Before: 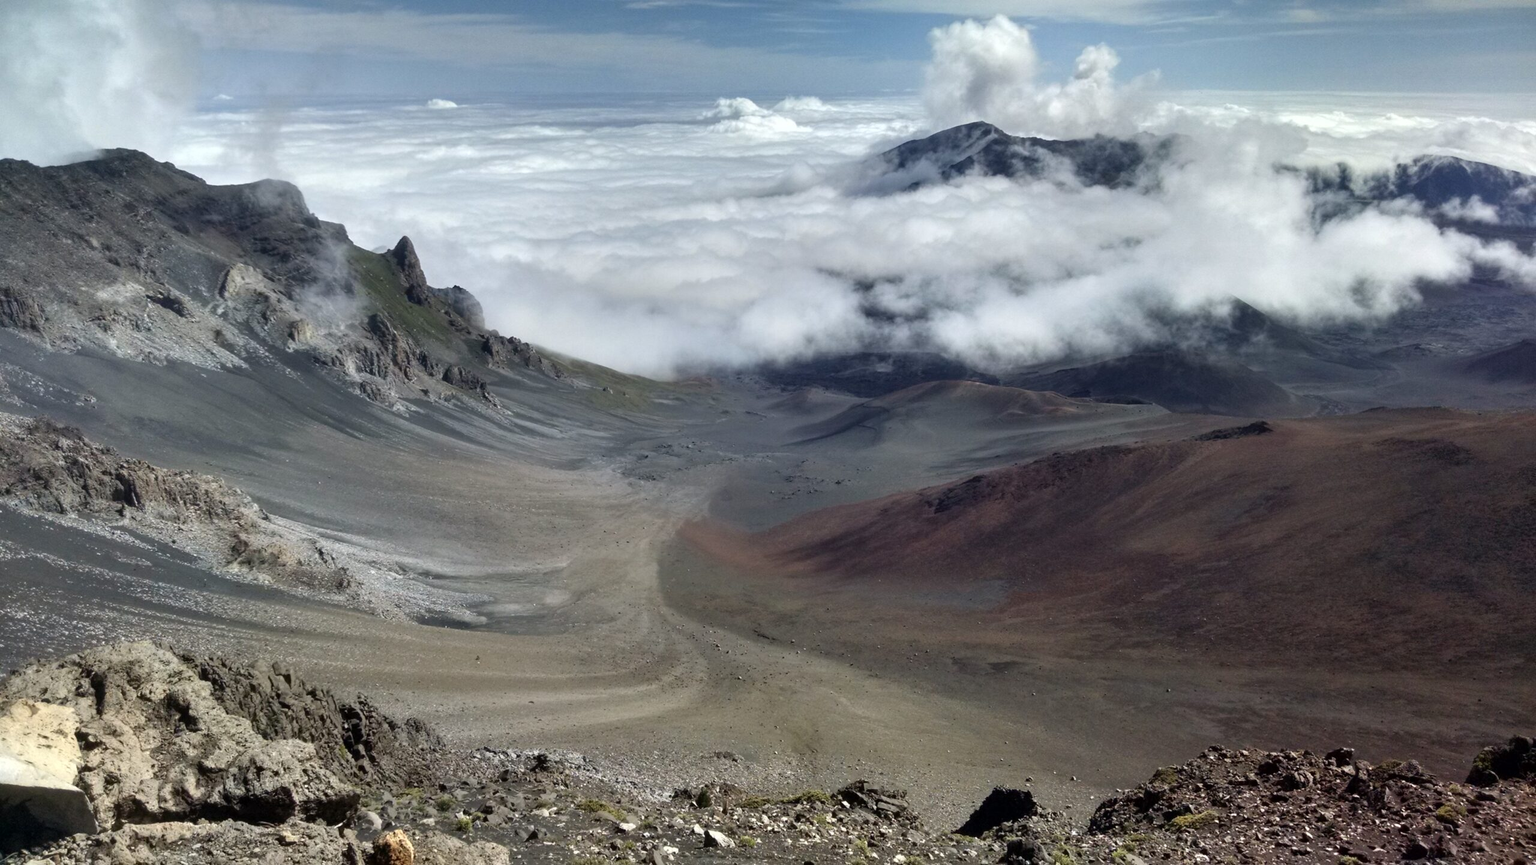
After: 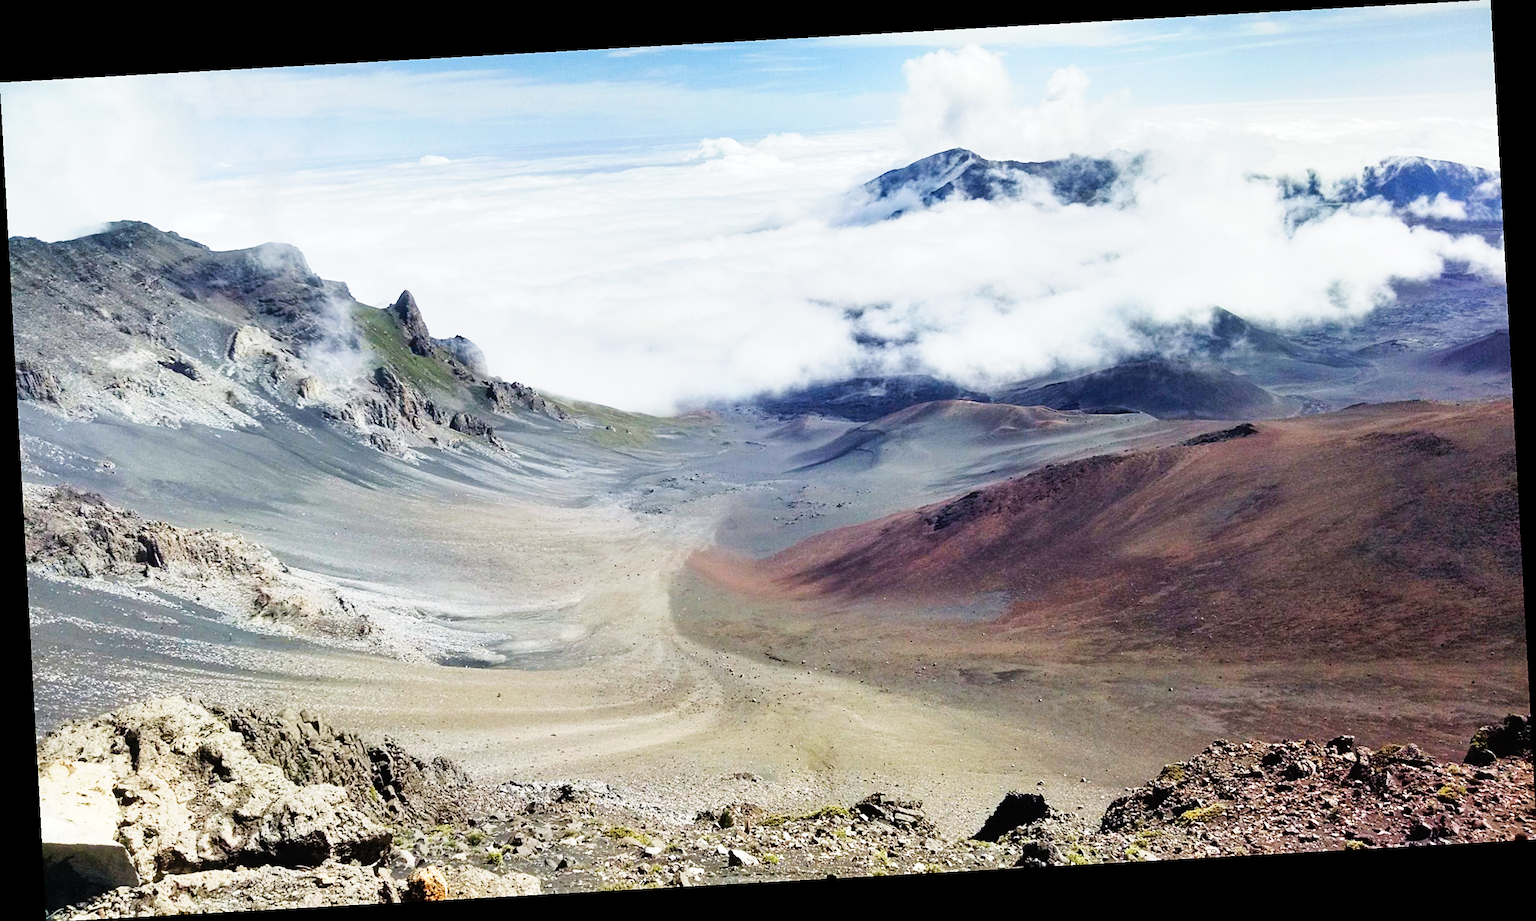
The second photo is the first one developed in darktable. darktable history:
contrast brightness saturation: brightness 0.09, saturation 0.19
tone equalizer: on, module defaults
exposure: exposure -0.04 EV, compensate highlight preservation false
sharpen: on, module defaults
base curve: curves: ch0 [(0, 0) (0, 0.001) (0.001, 0.001) (0.004, 0.002) (0.007, 0.004) (0.015, 0.013) (0.033, 0.045) (0.052, 0.096) (0.075, 0.17) (0.099, 0.241) (0.163, 0.42) (0.219, 0.55) (0.259, 0.616) (0.327, 0.722) (0.365, 0.765) (0.522, 0.873) (0.547, 0.881) (0.689, 0.919) (0.826, 0.952) (1, 1)], preserve colors none
rotate and perspective: rotation -3.18°, automatic cropping off
